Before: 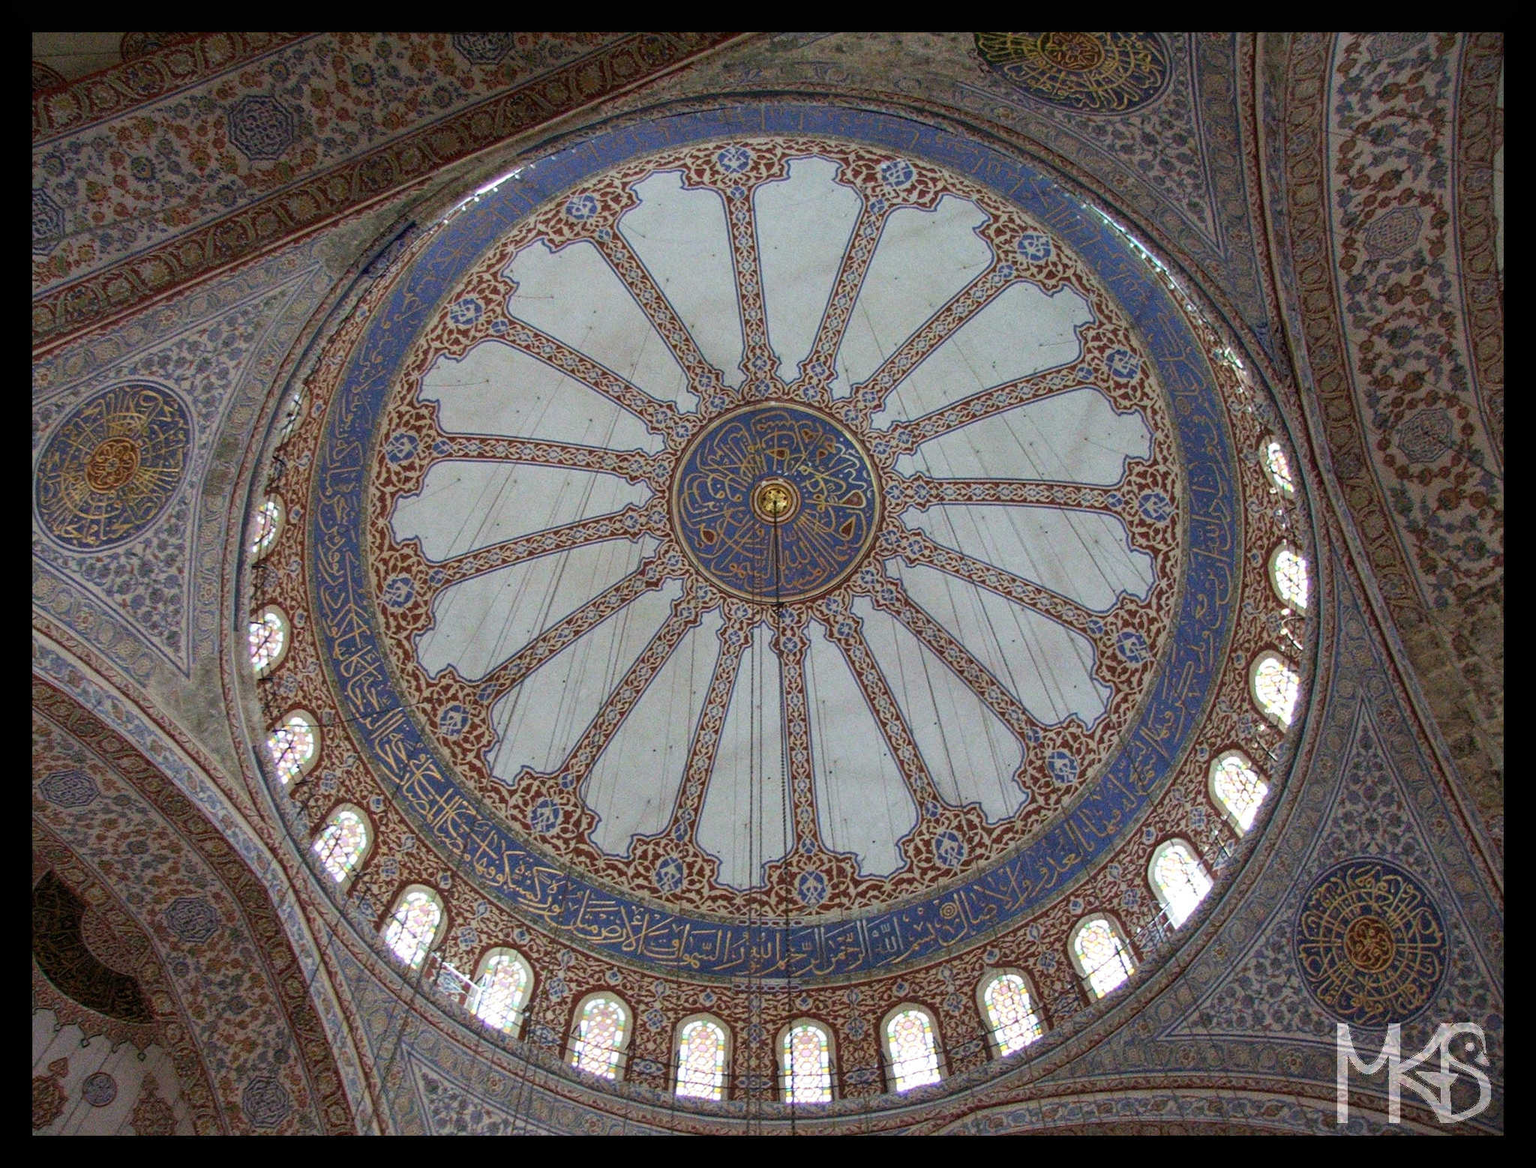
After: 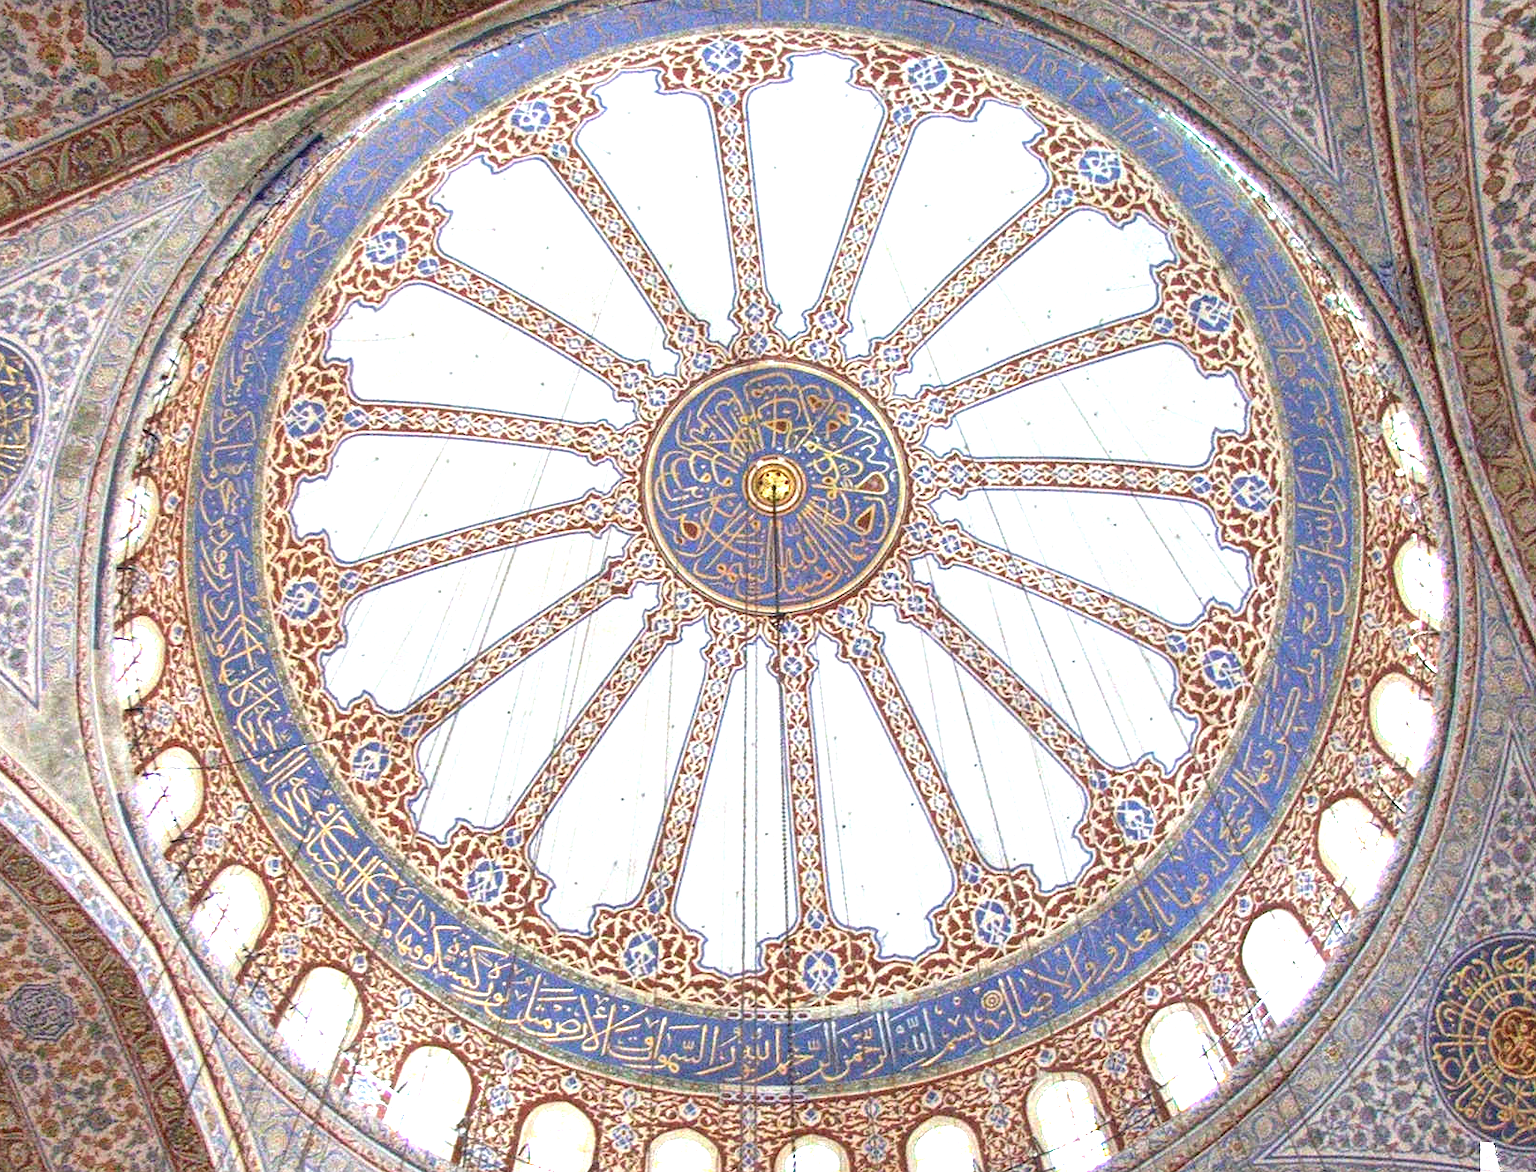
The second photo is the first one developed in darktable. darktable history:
crop and rotate: left 10.372%, top 9.847%, right 10.003%, bottom 10.247%
exposure: black level correction 0, exposure 1.748 EV, compensate highlight preservation false
